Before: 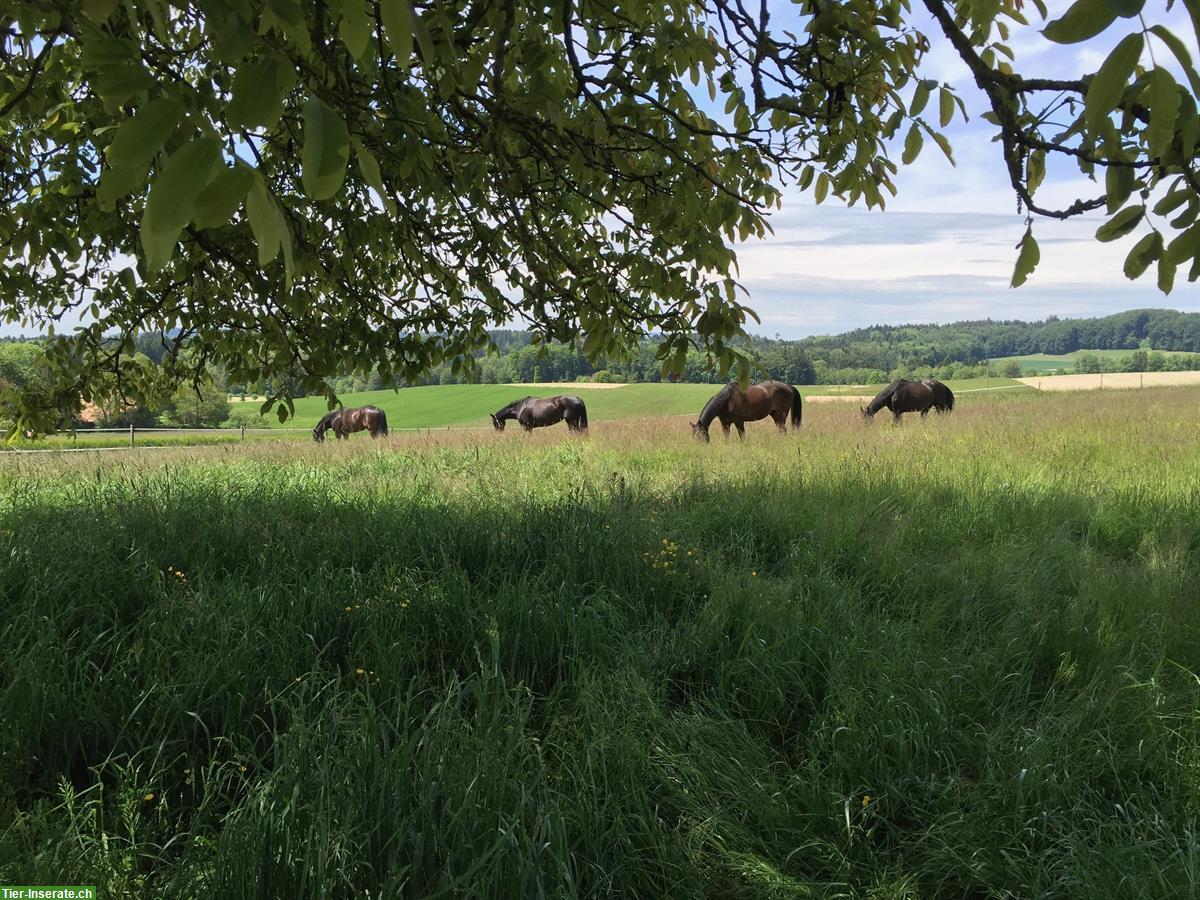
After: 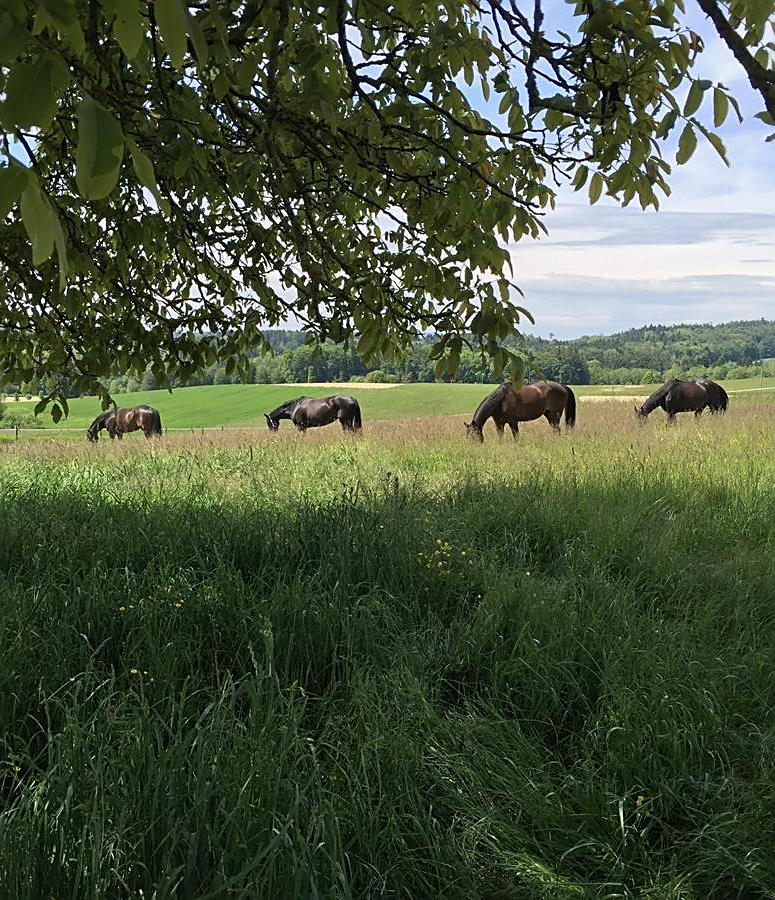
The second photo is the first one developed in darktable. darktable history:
sharpen: on, module defaults
crop and rotate: left 18.882%, right 16.519%
